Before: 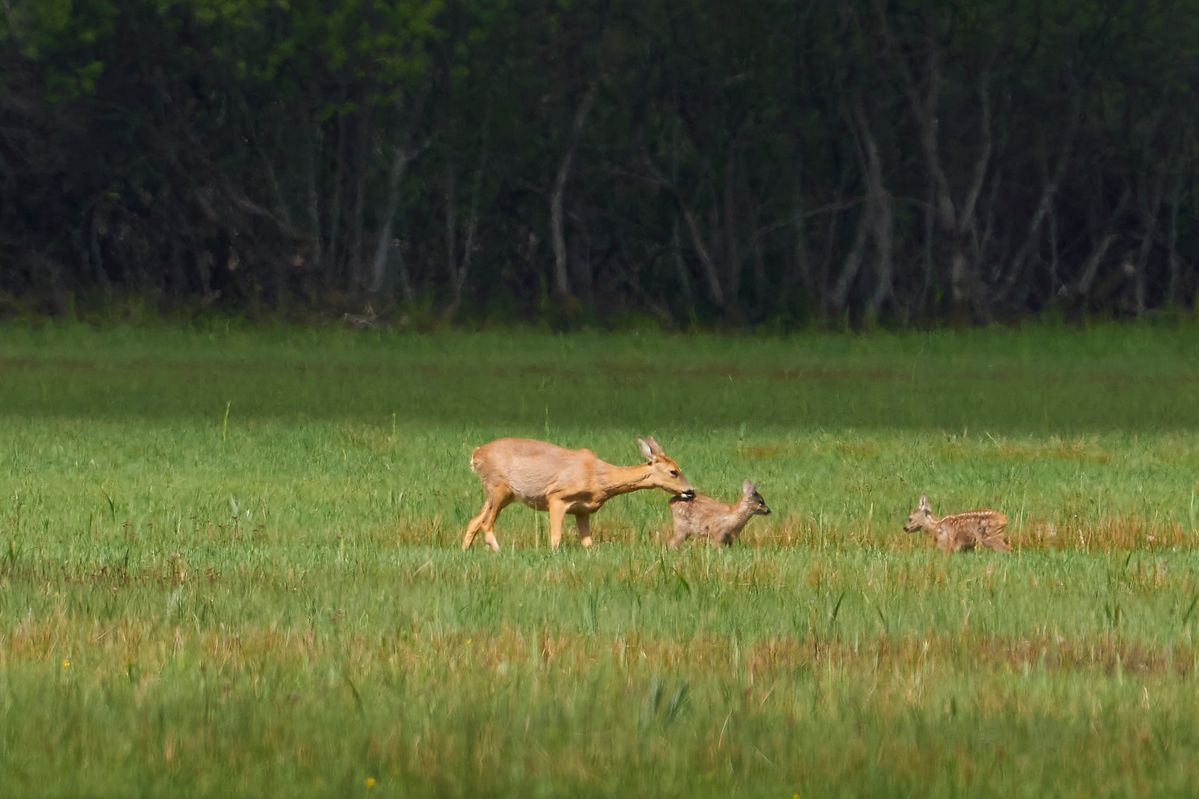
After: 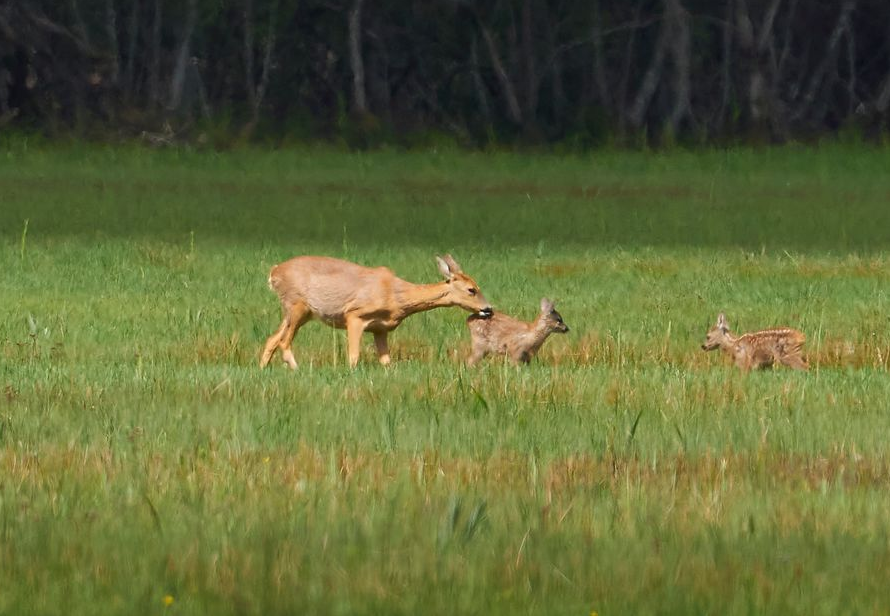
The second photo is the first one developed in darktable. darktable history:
crop: left 16.884%, top 22.842%, right 8.824%
